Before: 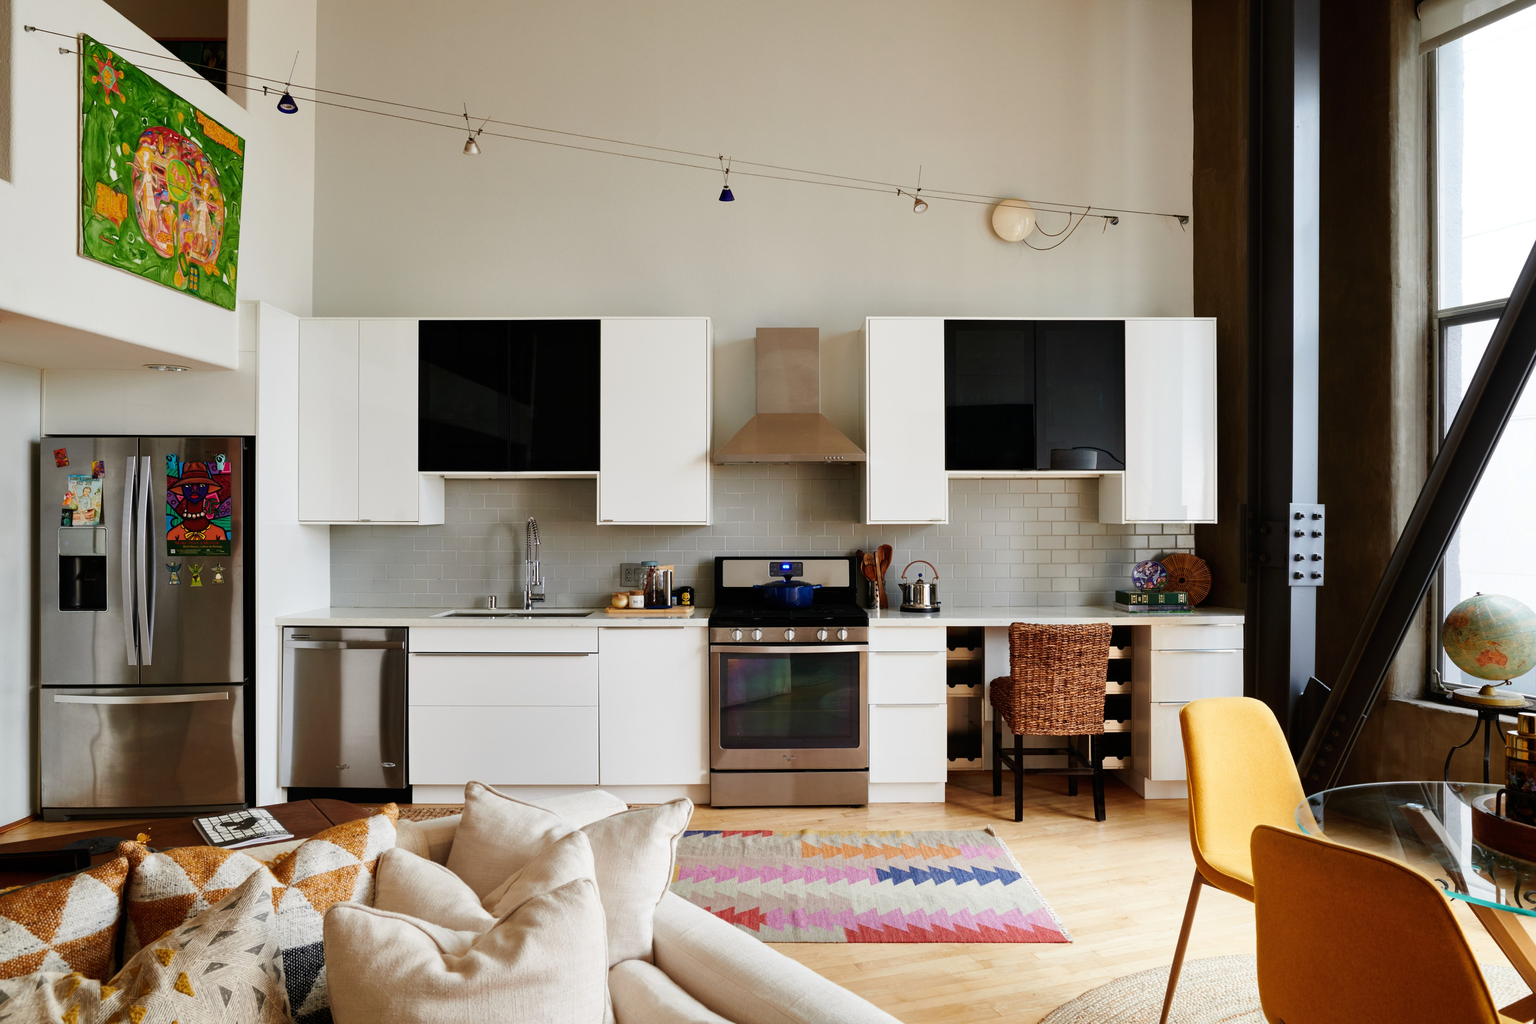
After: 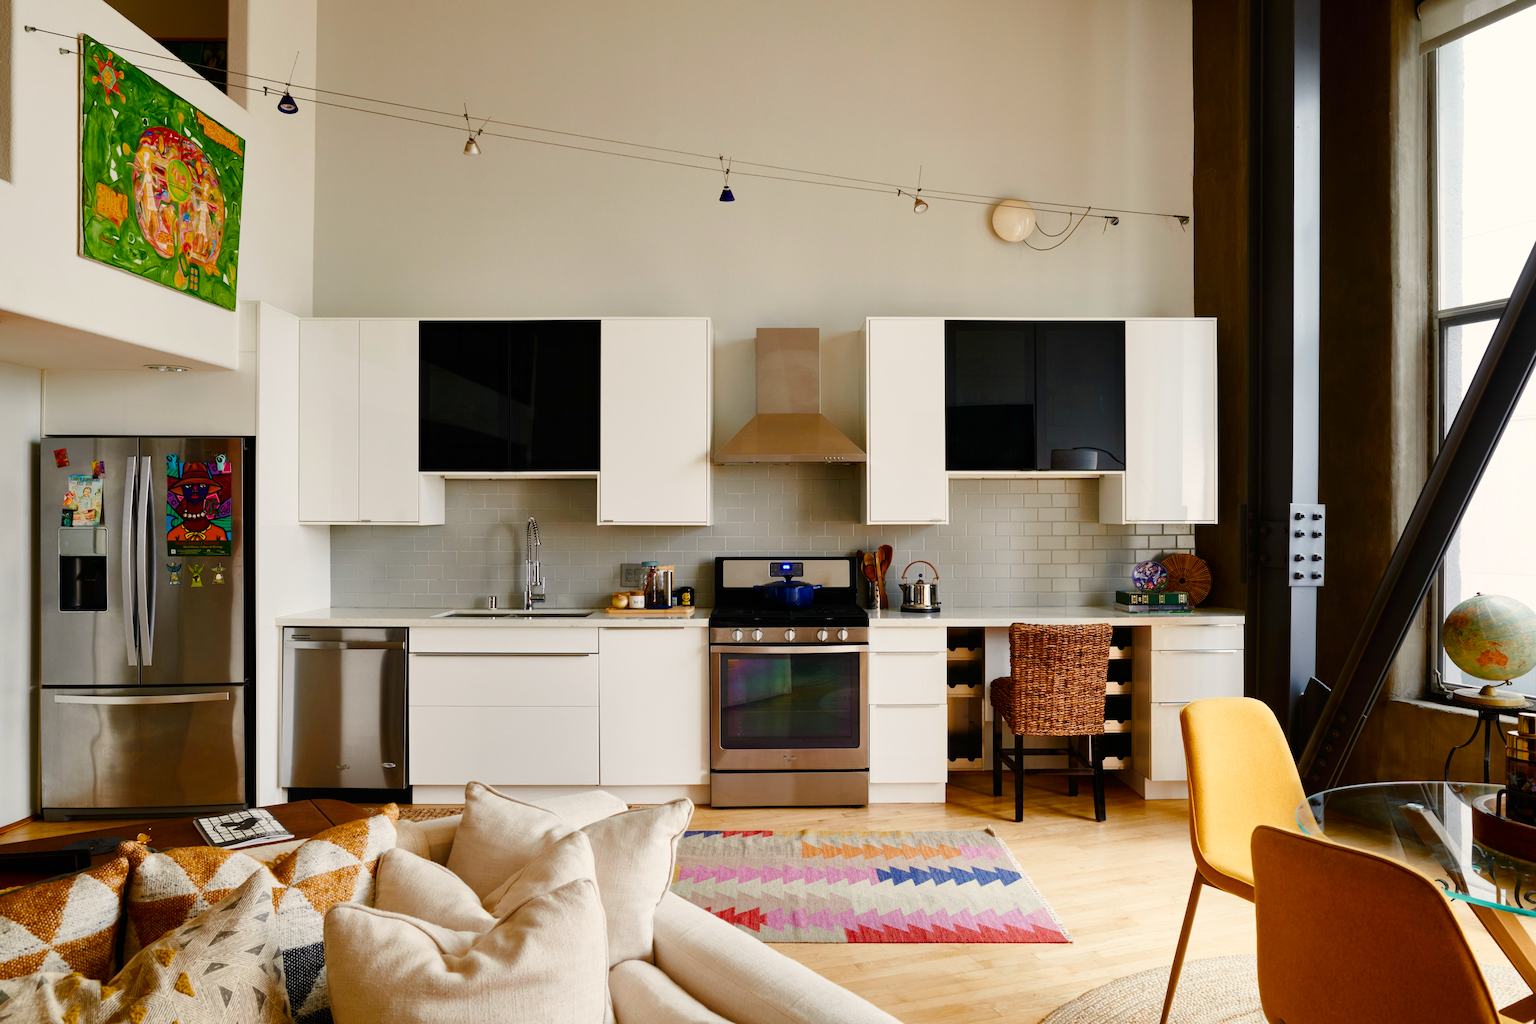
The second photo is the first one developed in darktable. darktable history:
color balance rgb: highlights gain › chroma 2.074%, highlights gain › hue 72.99°, perceptual saturation grading › global saturation 24.874%, perceptual saturation grading › highlights -27.994%, perceptual saturation grading › shadows 33.921%
